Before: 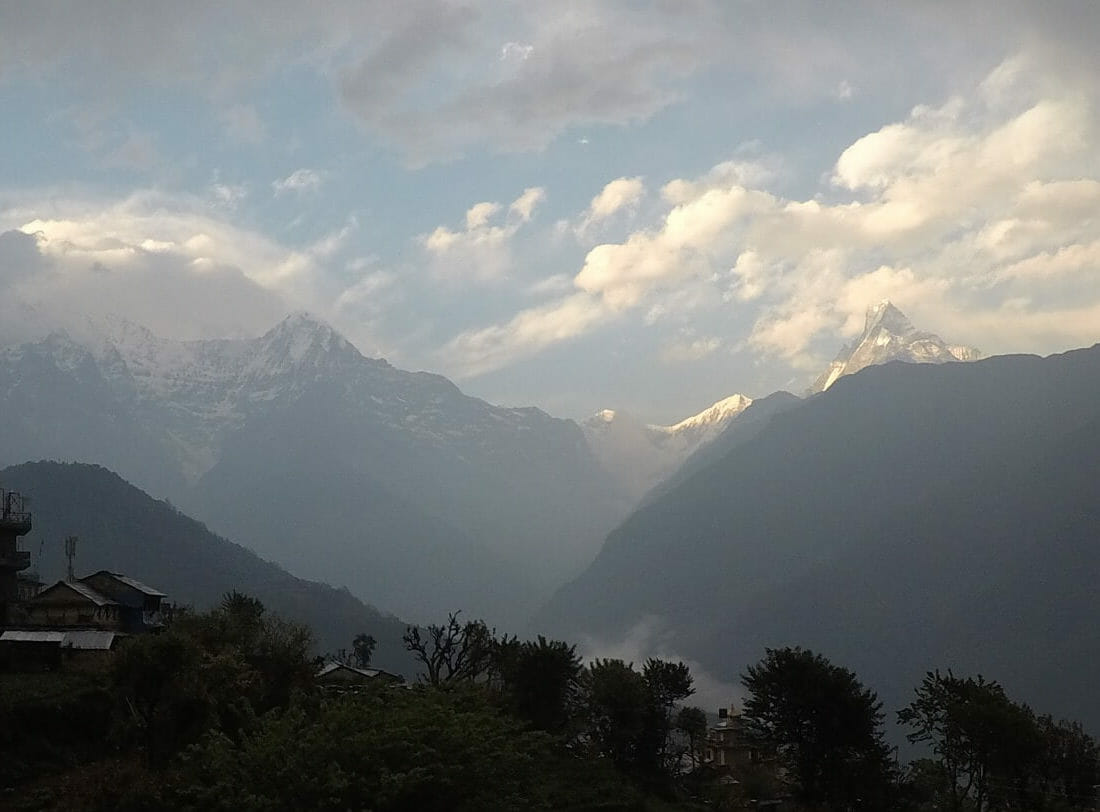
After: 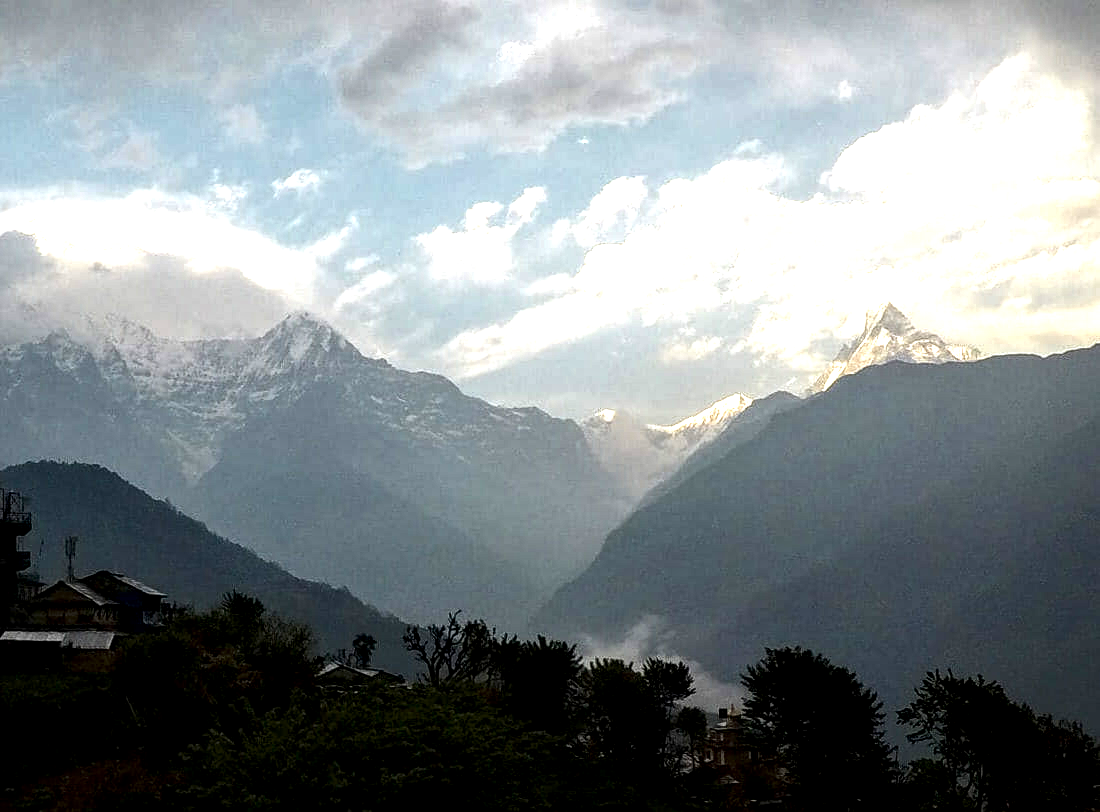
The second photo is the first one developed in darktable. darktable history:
contrast brightness saturation: contrast 0.1, brightness -0.26, saturation 0.14
local contrast: highlights 0%, shadows 0%, detail 182%
exposure: black level correction 0.001, exposure 1.116 EV, compensate highlight preservation false
shadows and highlights: radius 121.13, shadows 21.4, white point adjustment -9.72, highlights -14.39, soften with gaussian
